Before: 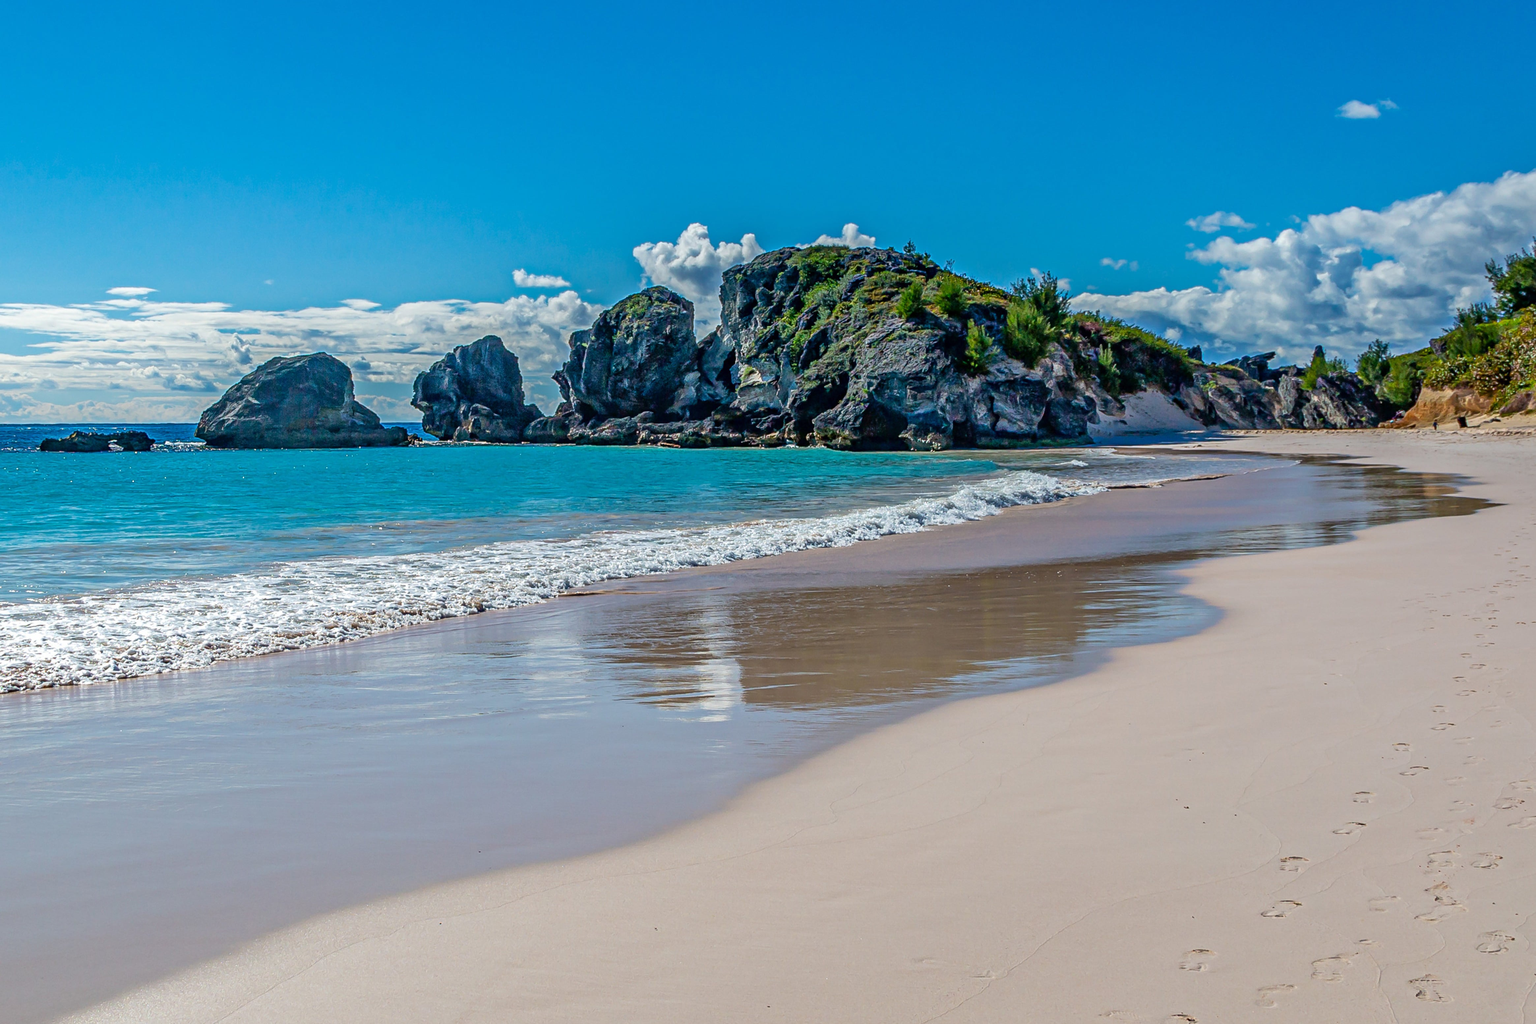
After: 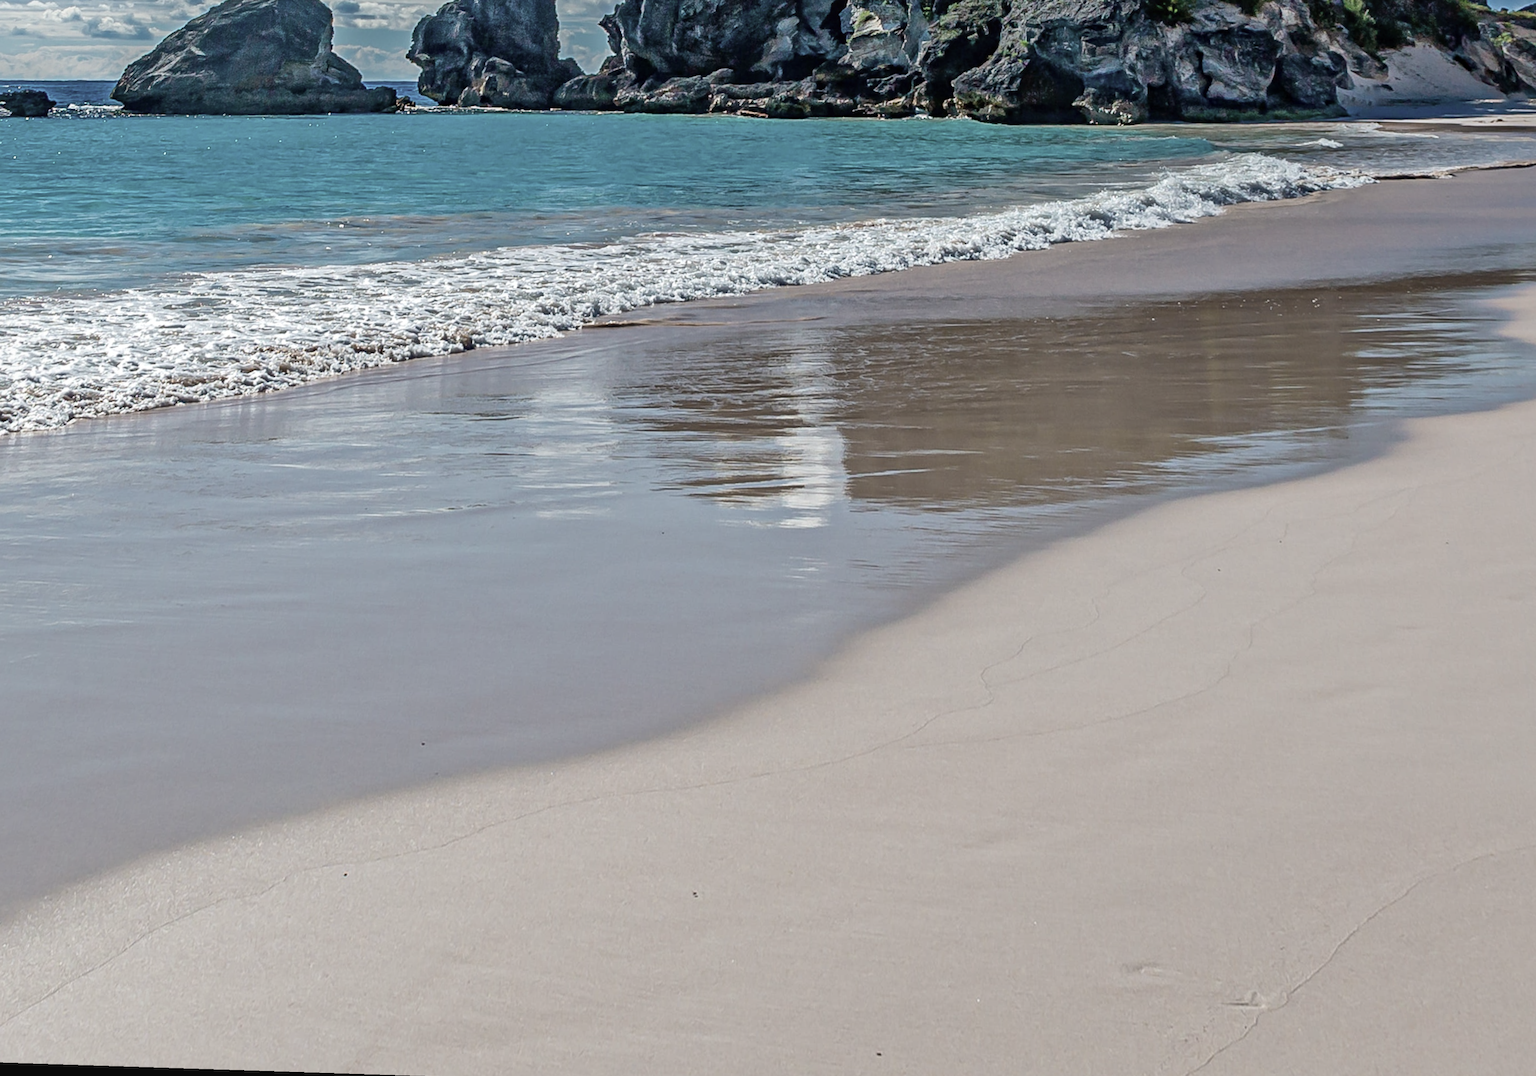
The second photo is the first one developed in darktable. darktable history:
rotate and perspective: rotation 0.72°, lens shift (vertical) -0.352, lens shift (horizontal) -0.051, crop left 0.152, crop right 0.859, crop top 0.019, crop bottom 0.964
local contrast: mode bilateral grid, contrast 20, coarseness 50, detail 130%, midtone range 0.2
contrast brightness saturation: contrast -0.05, saturation -0.41
crop: top 26.531%, right 17.959%
